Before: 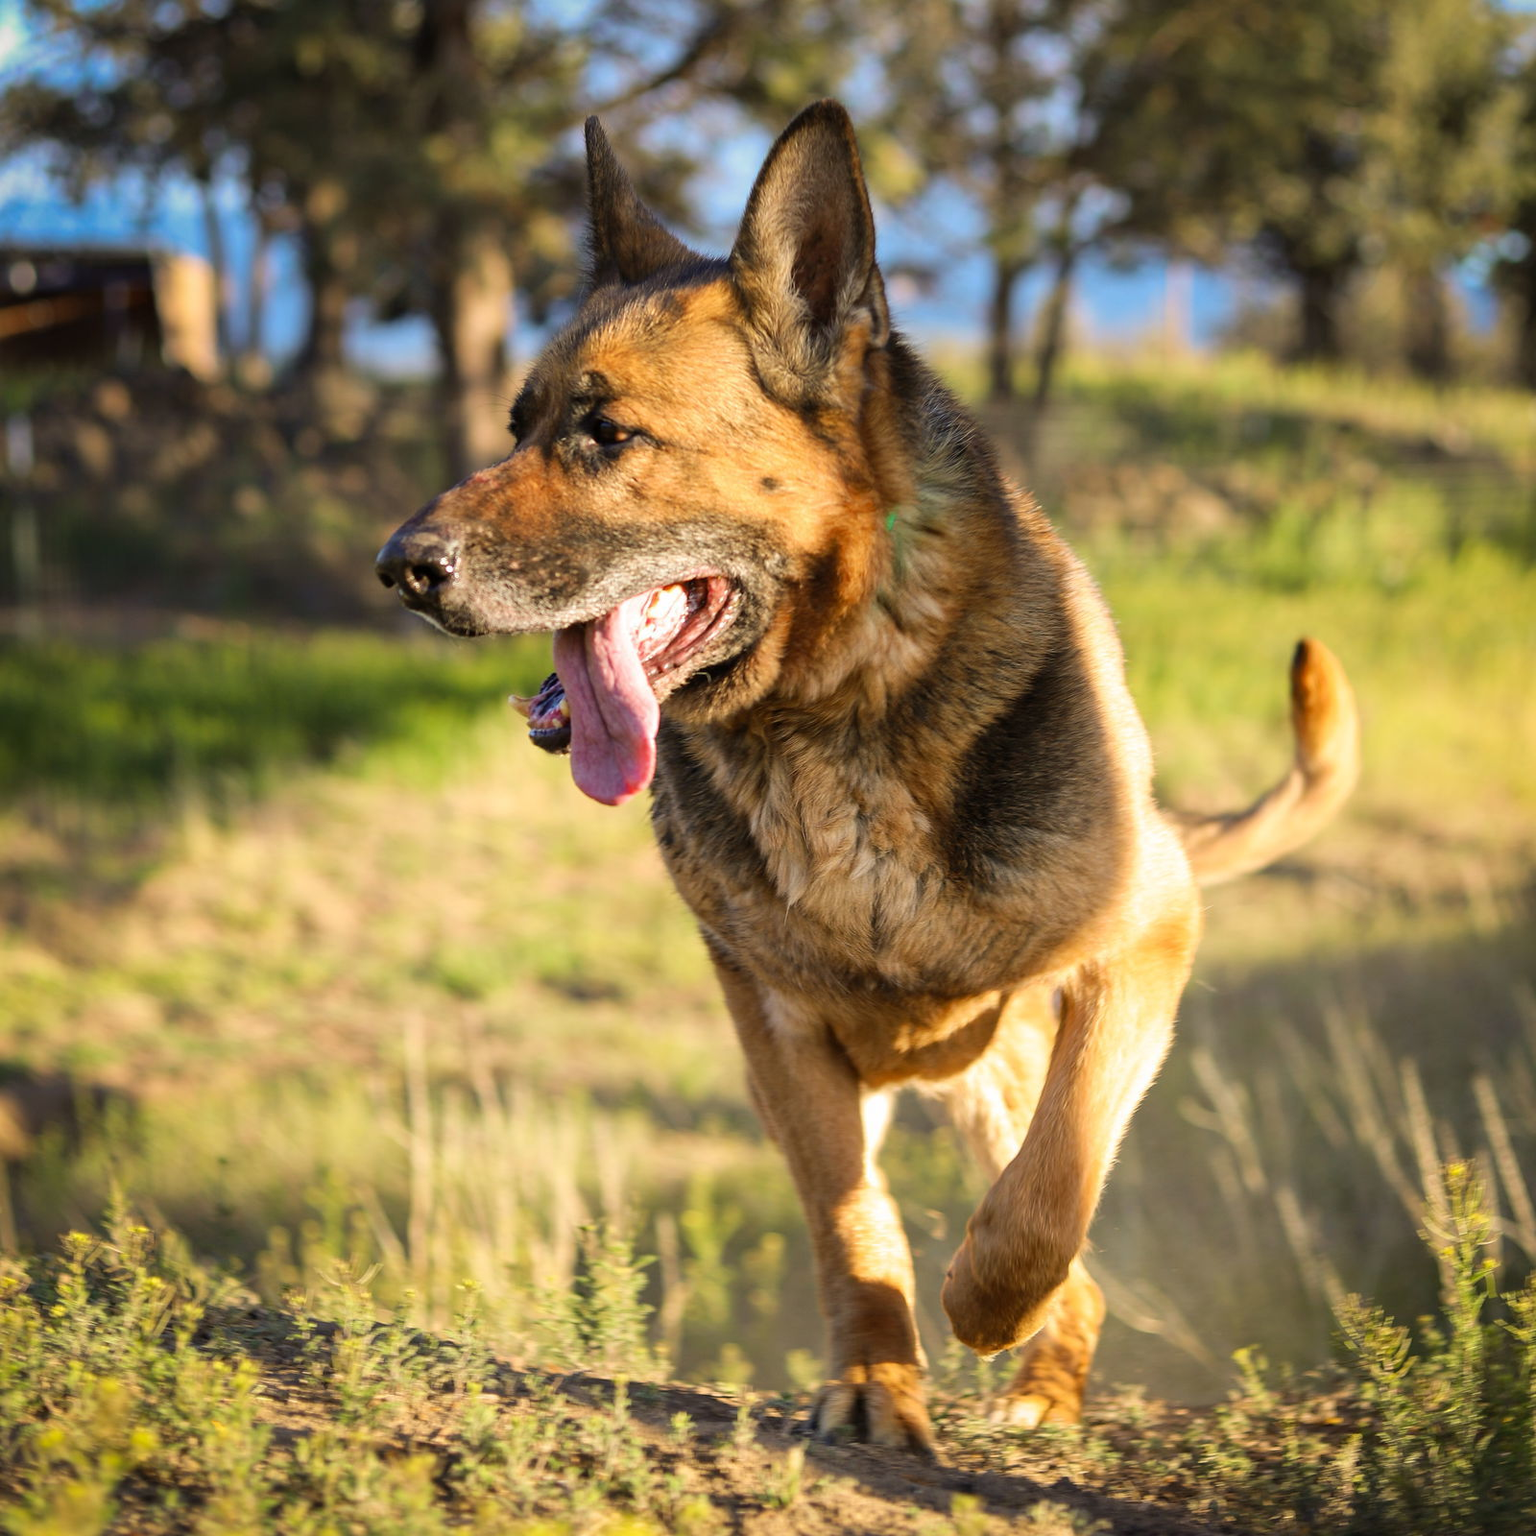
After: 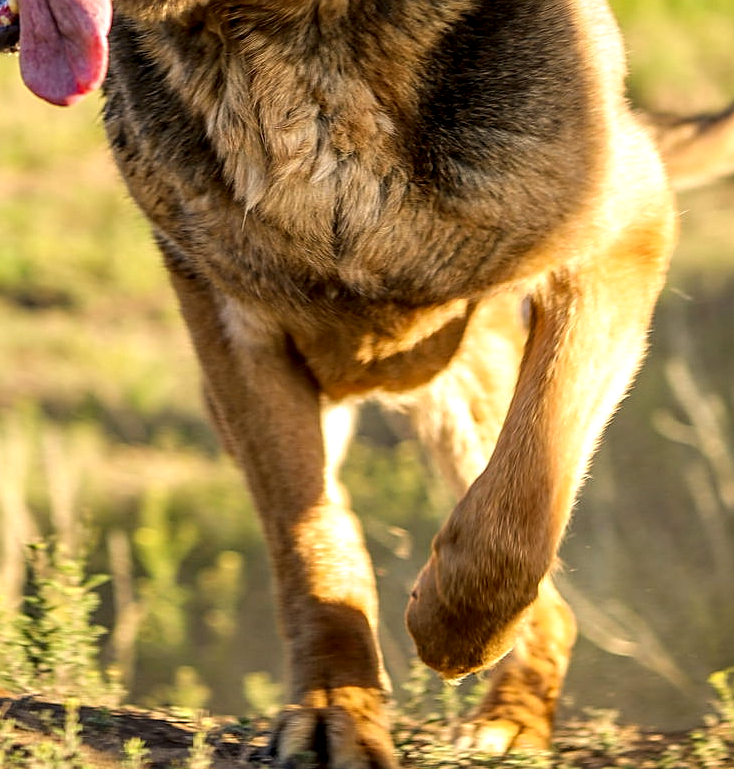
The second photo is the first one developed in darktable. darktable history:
local contrast: highlights 21%, detail 150%
sharpen: on, module defaults
crop: left 35.978%, top 45.815%, right 18.129%, bottom 6.104%
color correction: highlights a* 0.575, highlights b* 2.75, saturation 1.06
